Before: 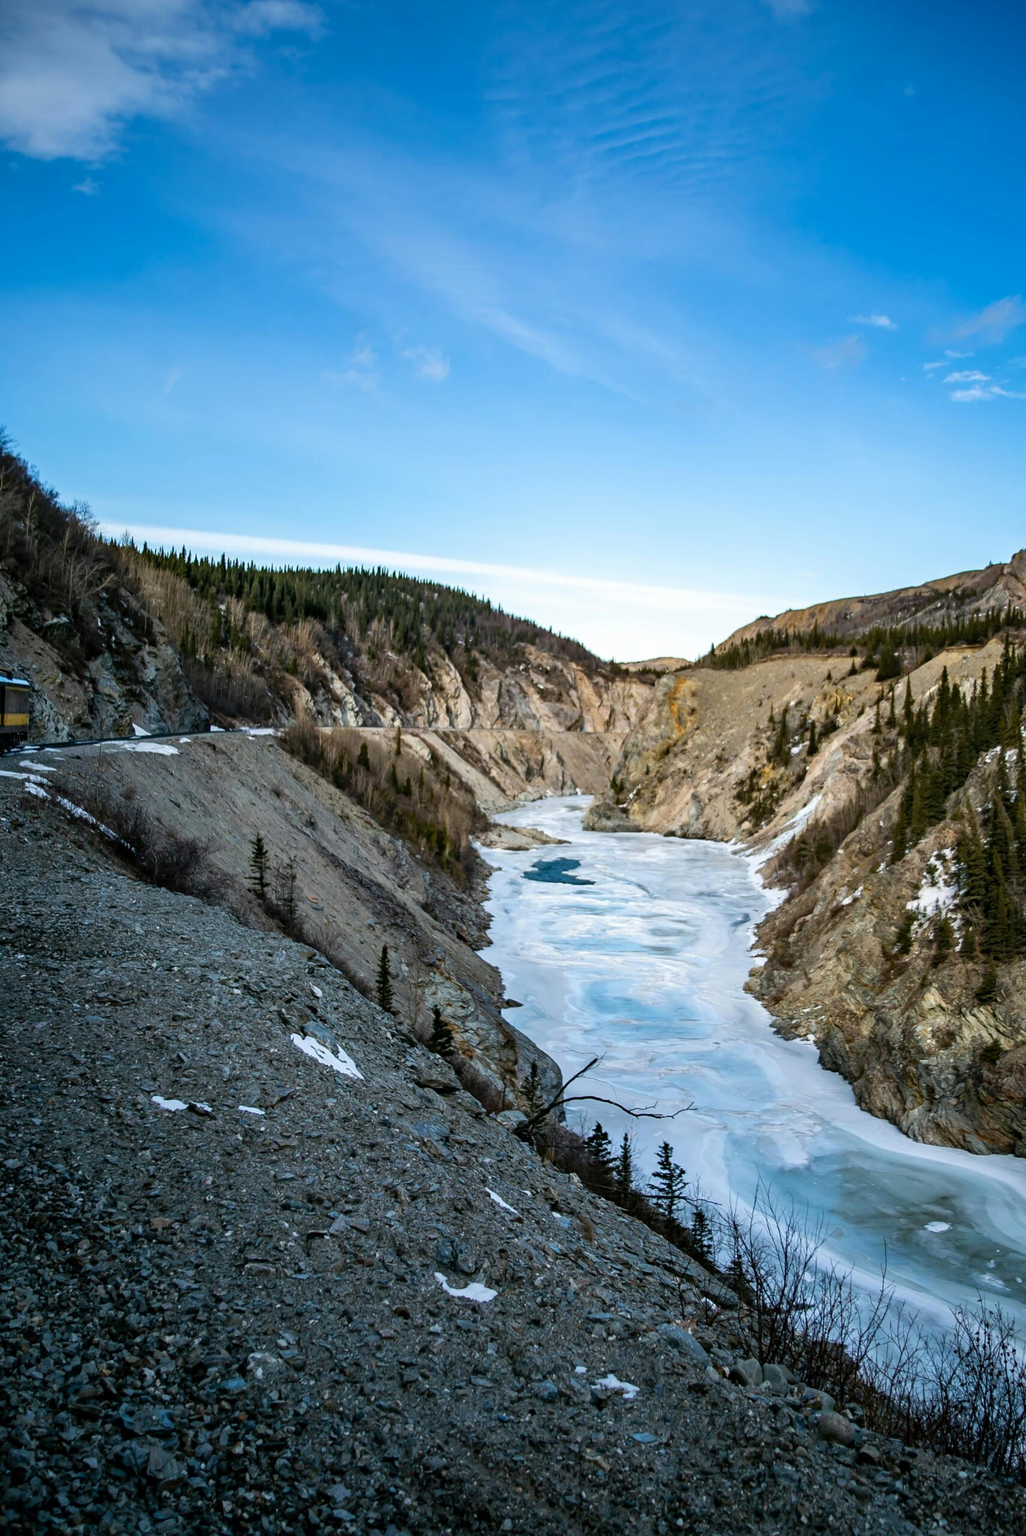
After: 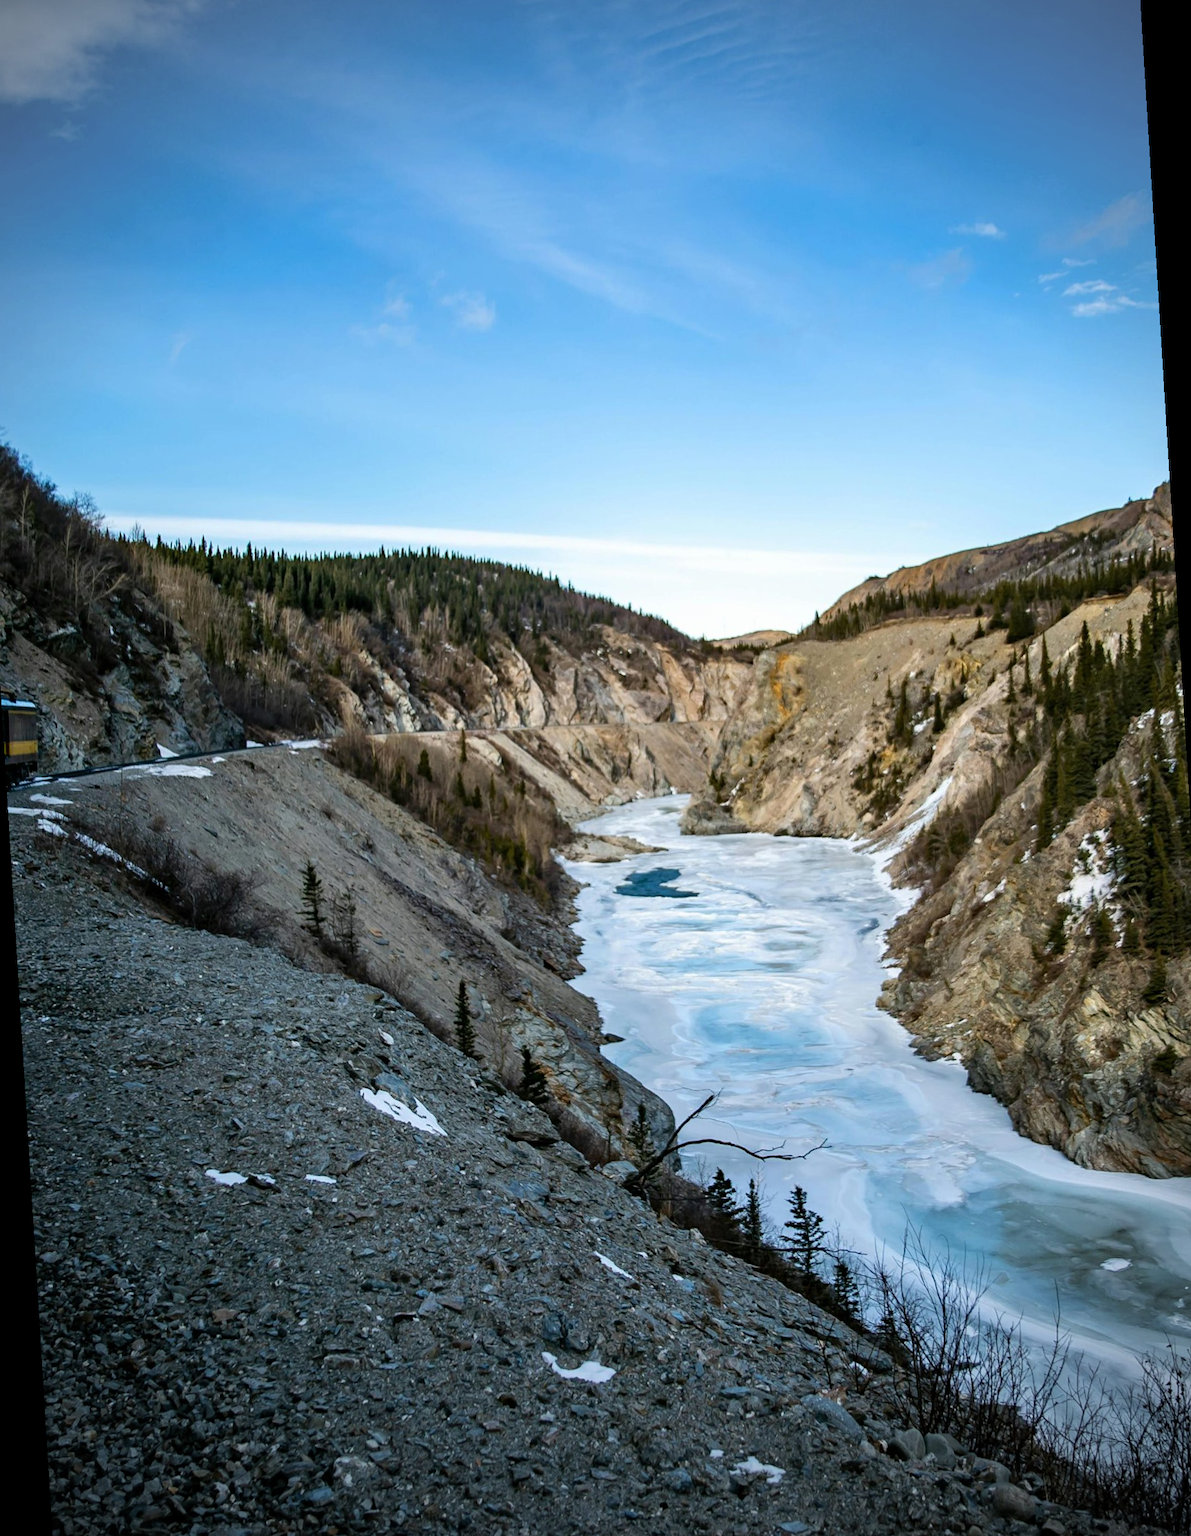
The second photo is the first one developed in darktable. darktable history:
rotate and perspective: rotation -3.52°, crop left 0.036, crop right 0.964, crop top 0.081, crop bottom 0.919
vignetting: unbound false
